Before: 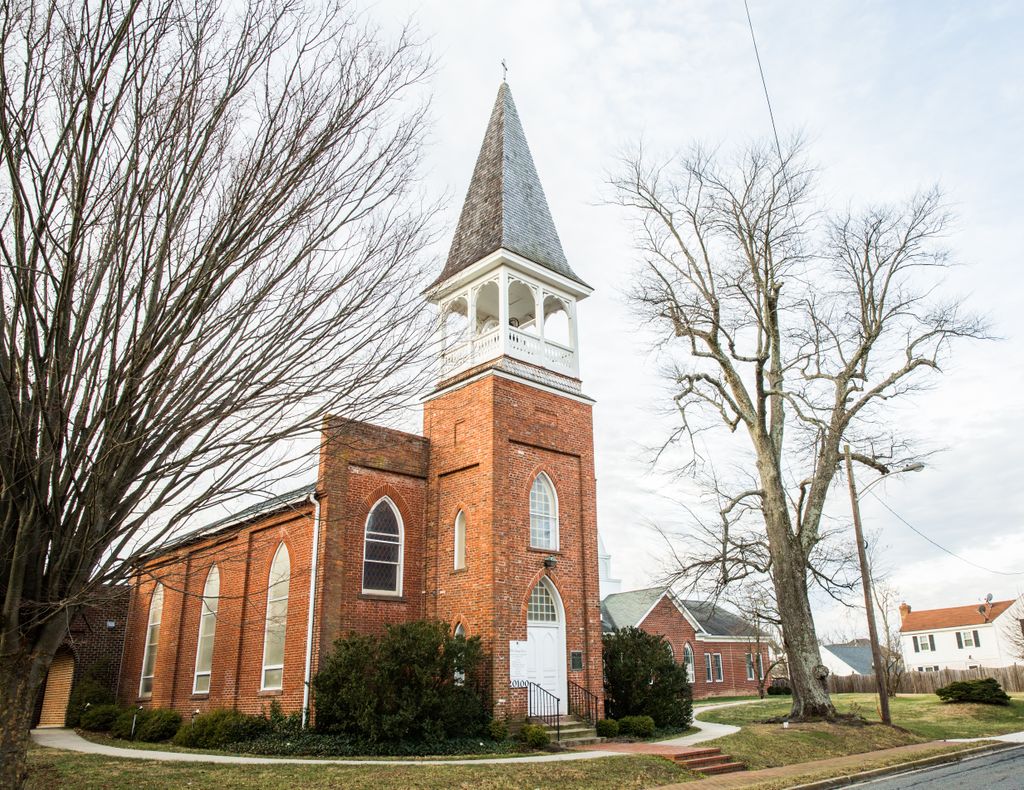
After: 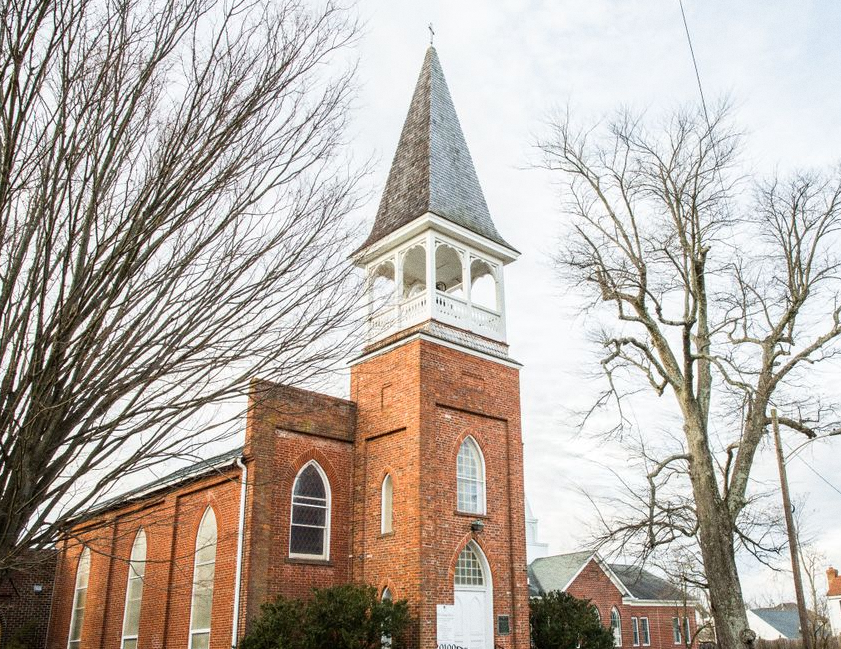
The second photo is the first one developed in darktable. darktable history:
crop and rotate: left 7.196%, top 4.574%, right 10.605%, bottom 13.178%
grain: on, module defaults
